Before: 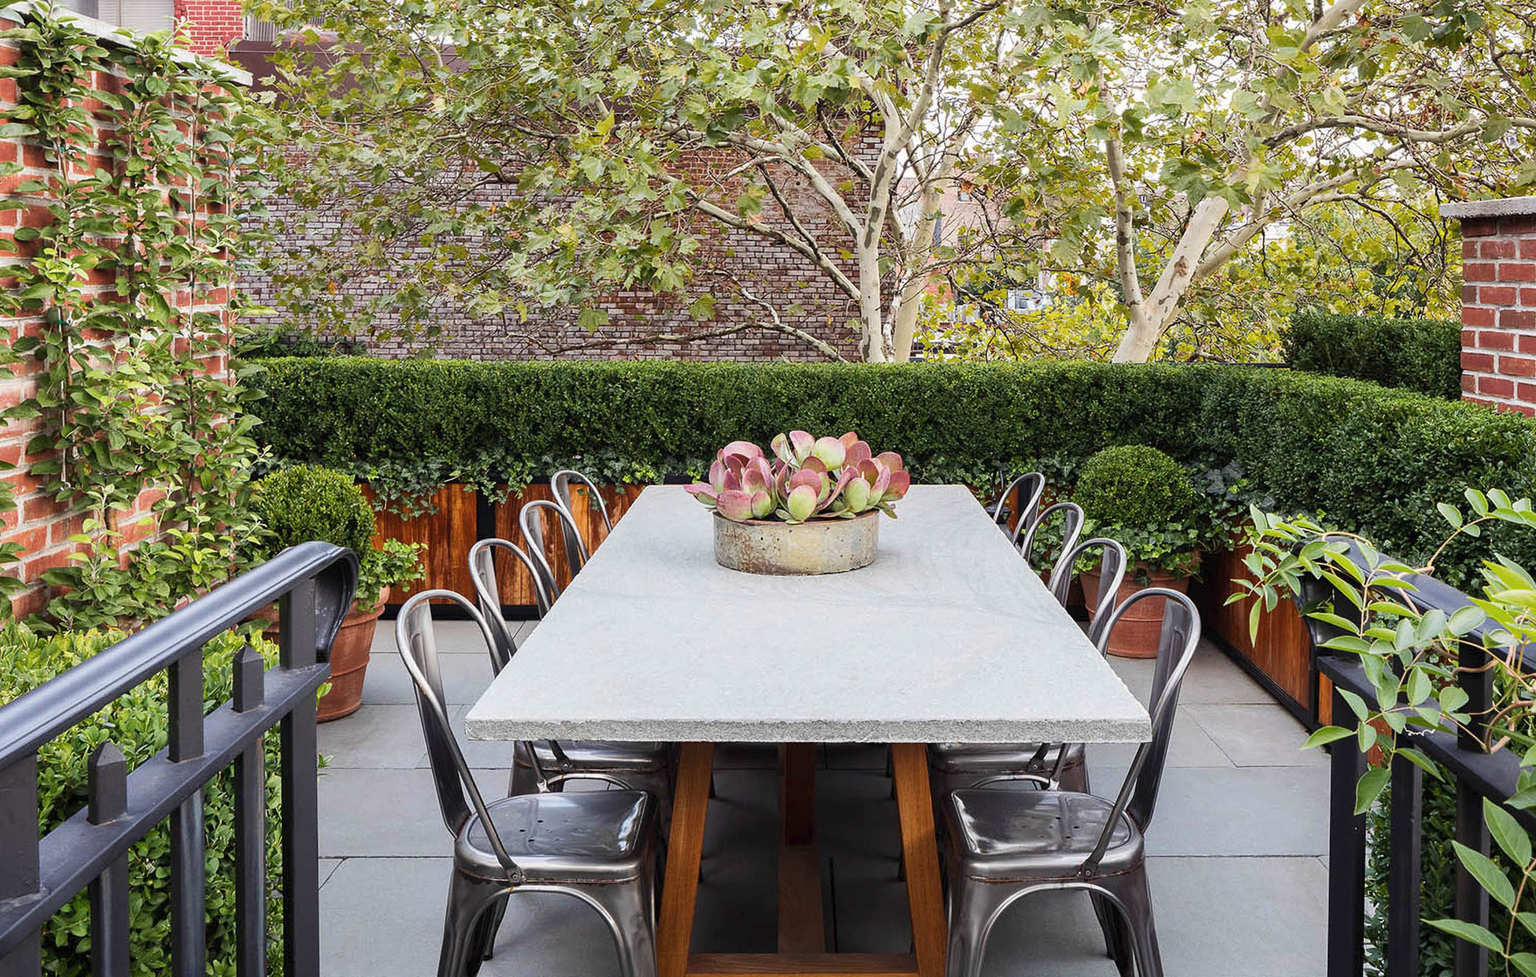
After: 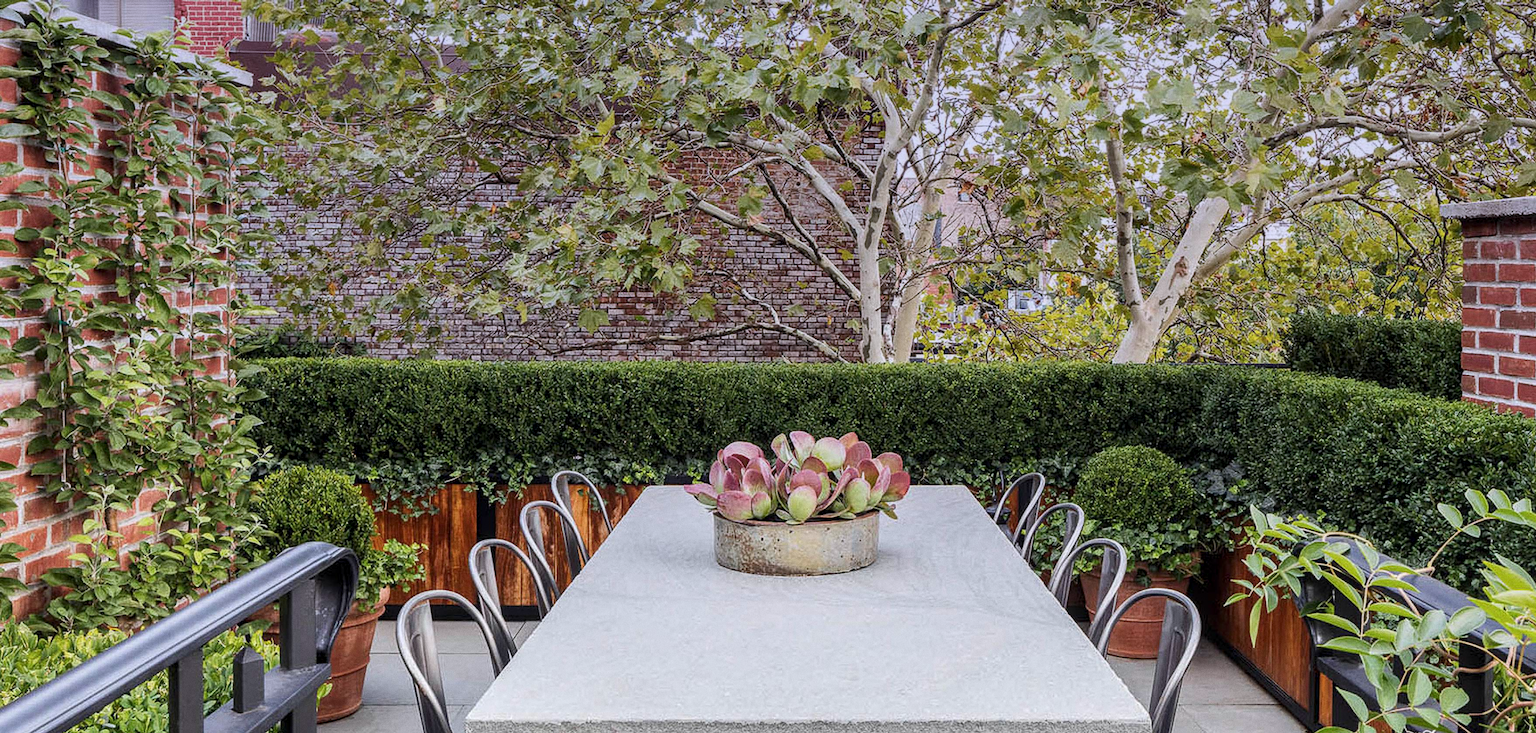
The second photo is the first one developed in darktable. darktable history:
crop: bottom 24.988%
local contrast: on, module defaults
grain: coarseness 0.09 ISO
graduated density: hue 238.83°, saturation 50%
